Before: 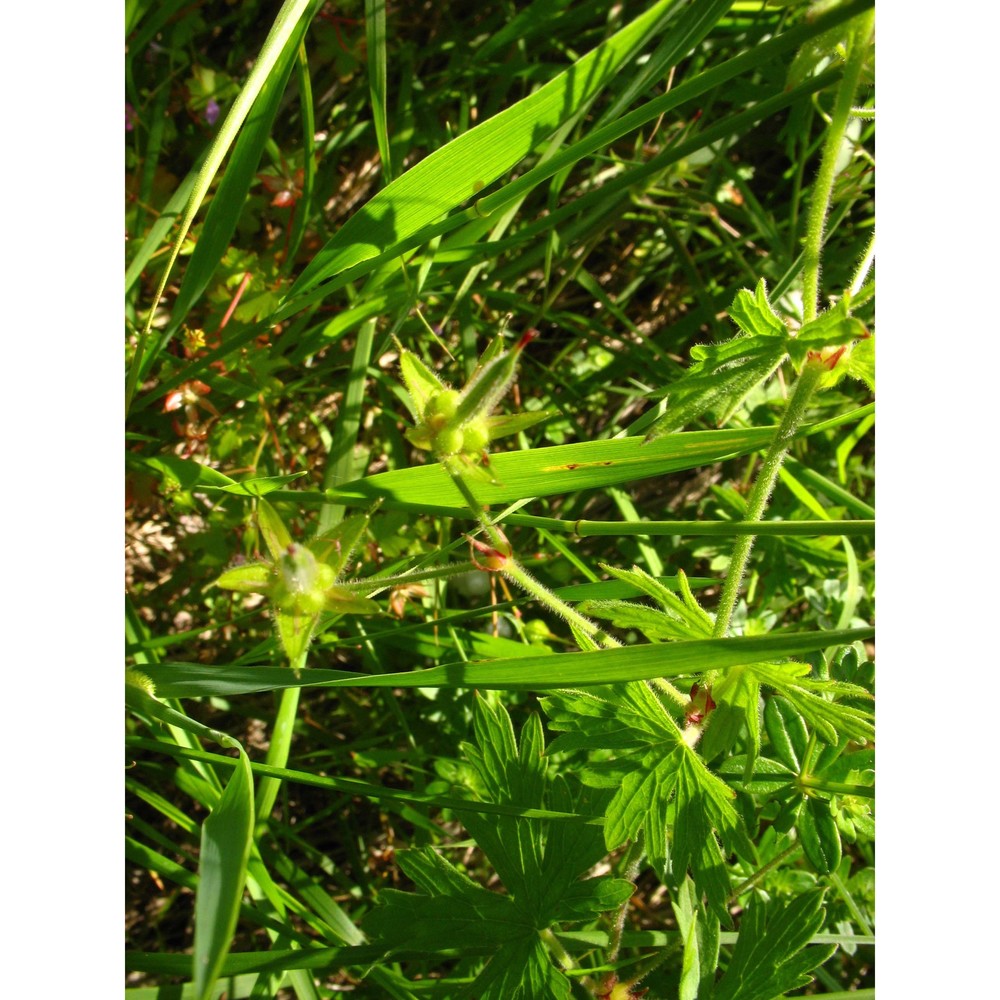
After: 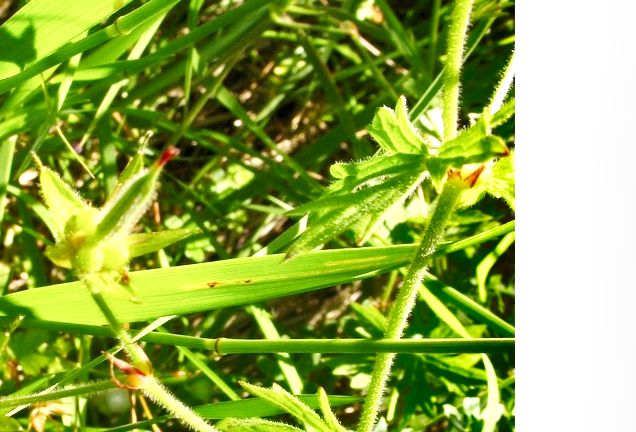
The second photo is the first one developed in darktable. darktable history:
crop: left 36.005%, top 18.293%, right 0.31%, bottom 38.444%
shadows and highlights: shadows 75, highlights -60.85, soften with gaussian
exposure: black level correction 0.001, exposure 0.675 EV, compensate highlight preservation false
base curve: curves: ch0 [(0, 0) (0.204, 0.334) (0.55, 0.733) (1, 1)], preserve colors none
